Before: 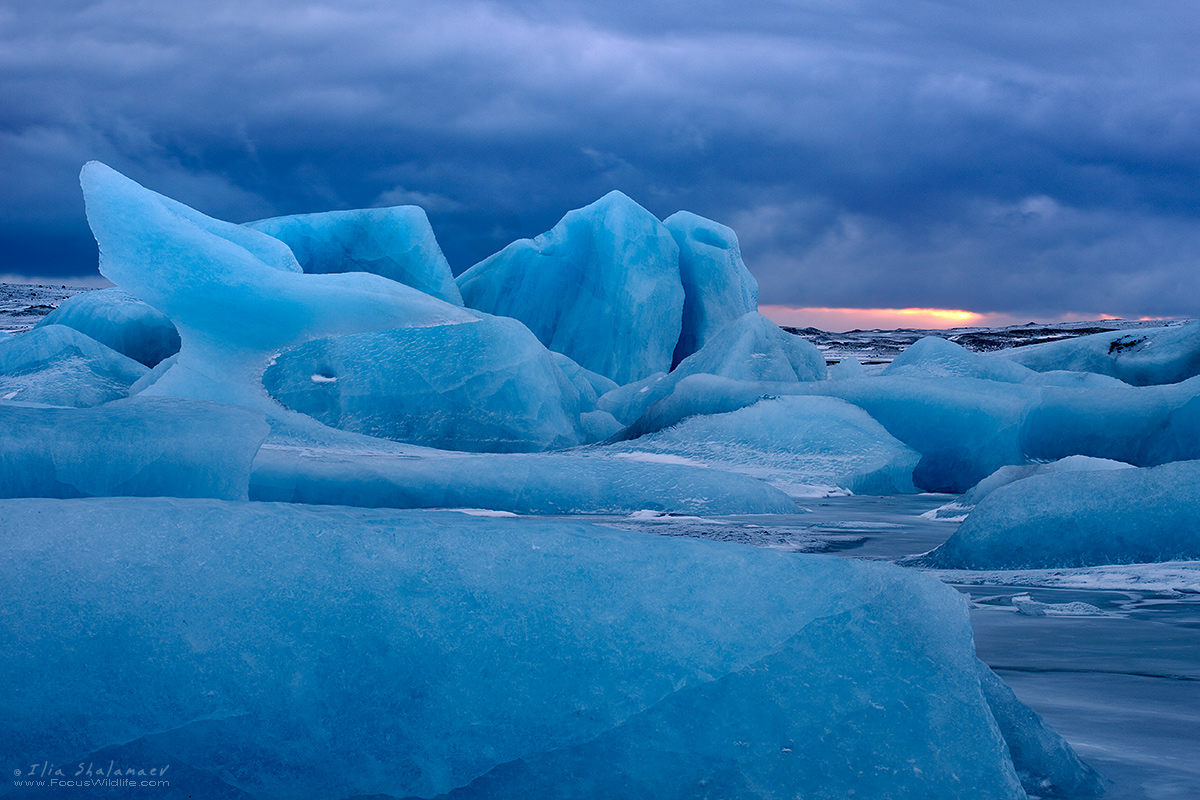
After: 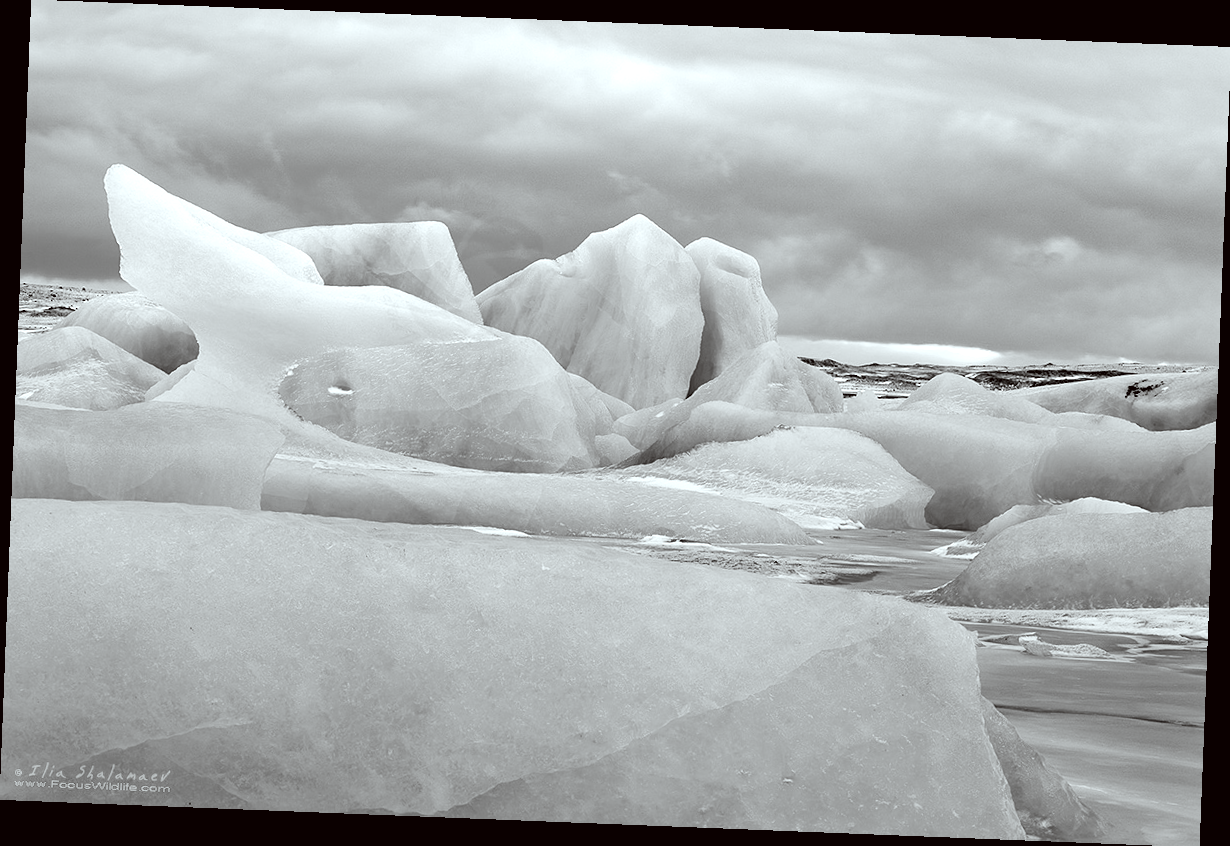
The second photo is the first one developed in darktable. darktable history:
contrast brightness saturation: contrast 0.1, brightness 0.02, saturation 0.02
exposure: black level correction 0.01, exposure 1 EV, compensate highlight preservation false
color calibration: output gray [0.253, 0.26, 0.487, 0], gray › normalize channels true, illuminant same as pipeline (D50), adaptation XYZ, x 0.346, y 0.359, gamut compression 0
shadows and highlights: shadows 37.27, highlights -28.18, soften with gaussian
color zones: curves: ch0 [(0, 0.533) (0.126, 0.533) (0.234, 0.533) (0.368, 0.357) (0.5, 0.5) (0.625, 0.5) (0.74, 0.637) (0.875, 0.5)]; ch1 [(0.004, 0.708) (0.129, 0.662) (0.25, 0.5) (0.375, 0.331) (0.496, 0.396) (0.625, 0.649) (0.739, 0.26) (0.875, 0.5) (1, 0.478)]; ch2 [(0, 0.409) (0.132, 0.403) (0.236, 0.558) (0.379, 0.448) (0.5, 0.5) (0.625, 0.5) (0.691, 0.39) (0.875, 0.5)]
rotate and perspective: rotation 2.27°, automatic cropping off
color correction: highlights a* -2.73, highlights b* -2.09, shadows a* 2.41, shadows b* 2.73
white balance: red 1, blue 1
